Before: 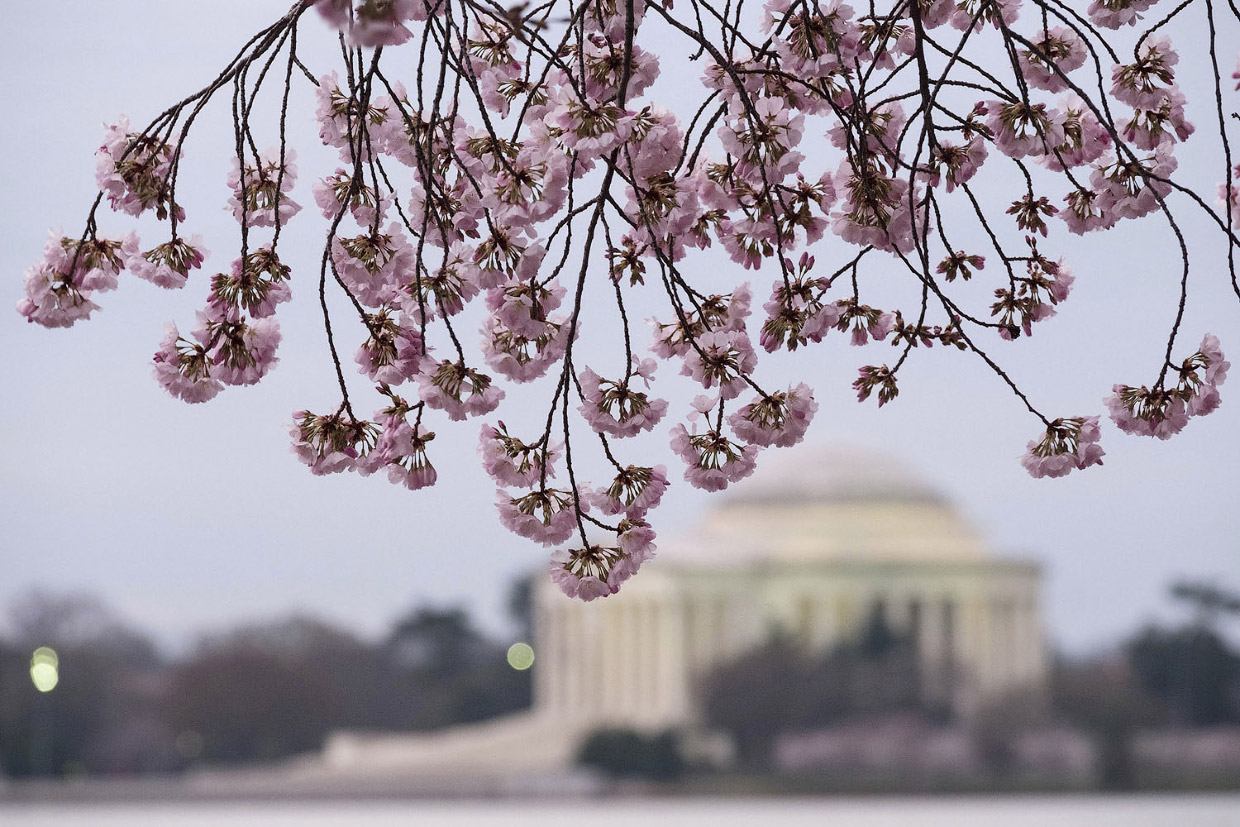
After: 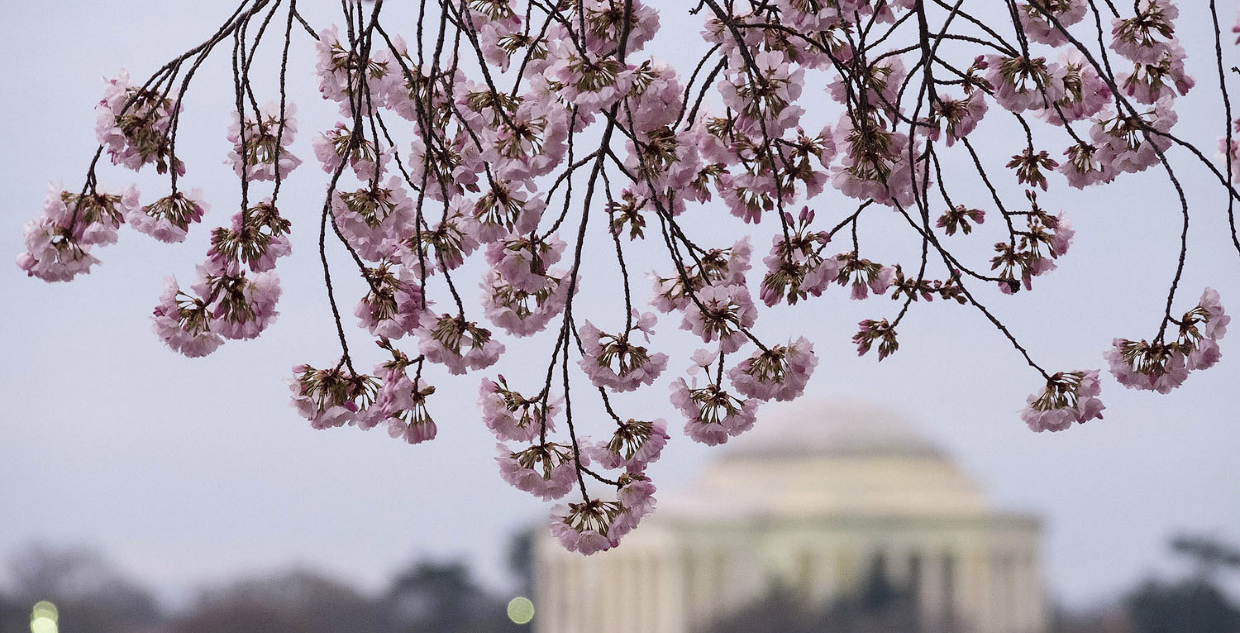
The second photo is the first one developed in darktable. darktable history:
crop: top 5.678%, bottom 17.762%
